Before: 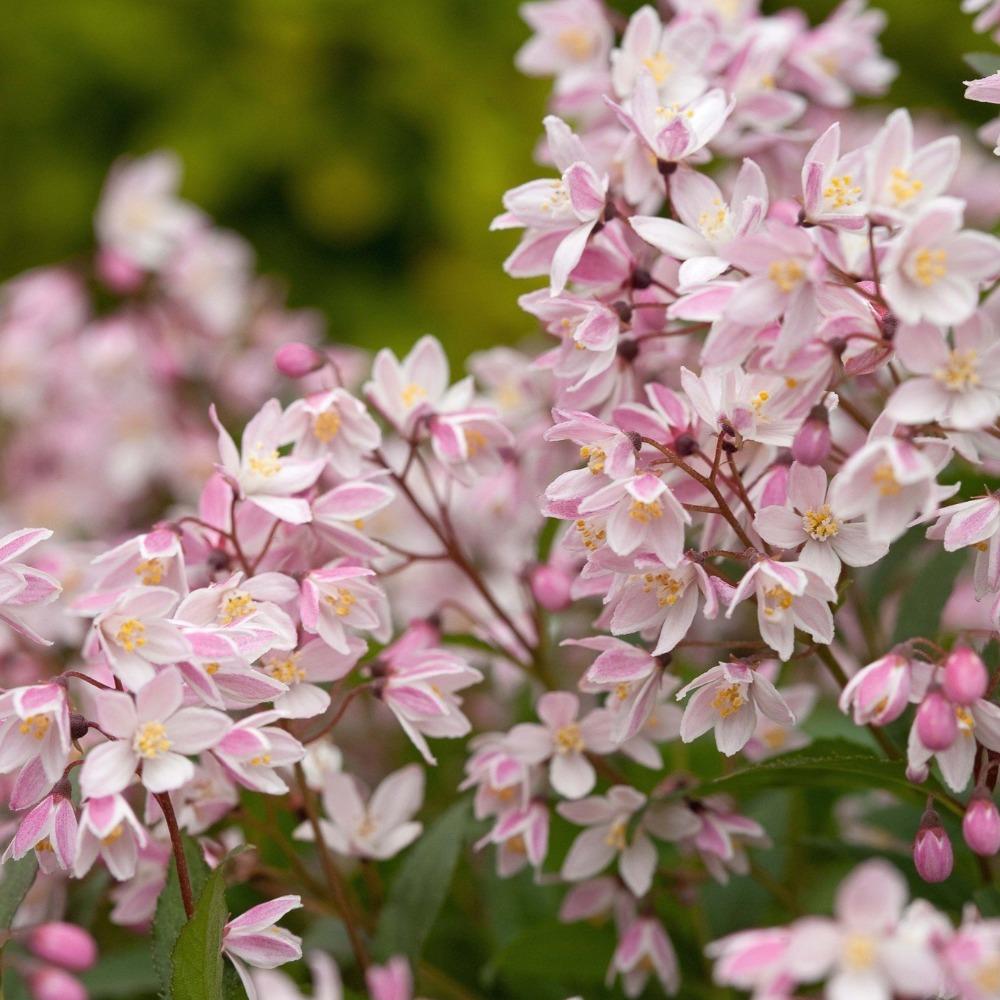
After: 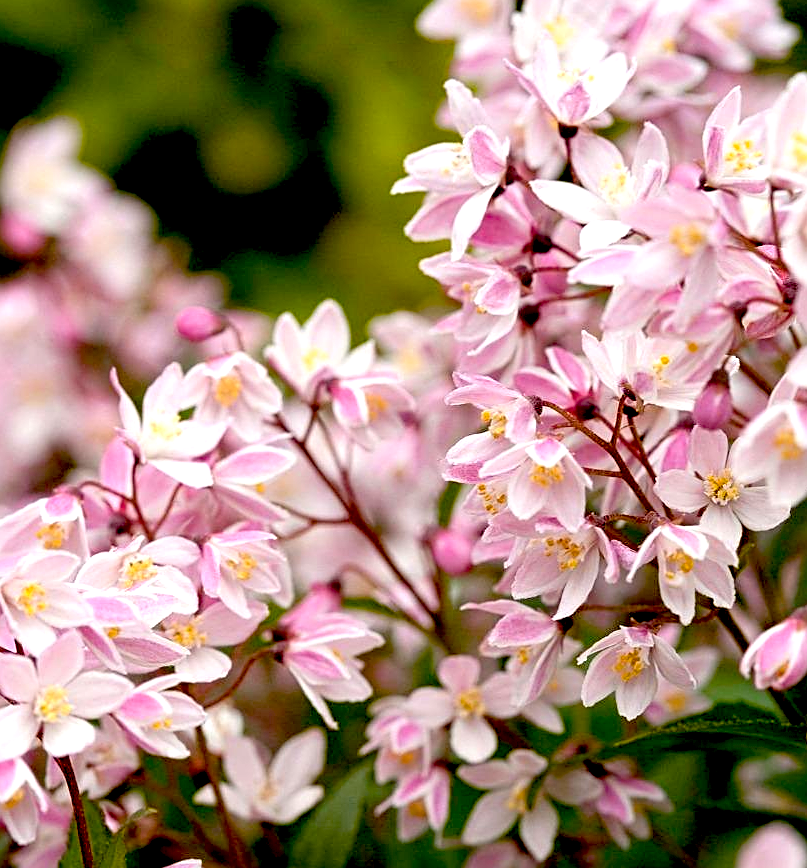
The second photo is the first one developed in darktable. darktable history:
exposure: black level correction 0.039, exposure 0.498 EV, compensate highlight preservation false
crop: left 9.979%, top 3.606%, right 9.26%, bottom 9.544%
sharpen: on, module defaults
color balance rgb: perceptual saturation grading › global saturation 10.382%
